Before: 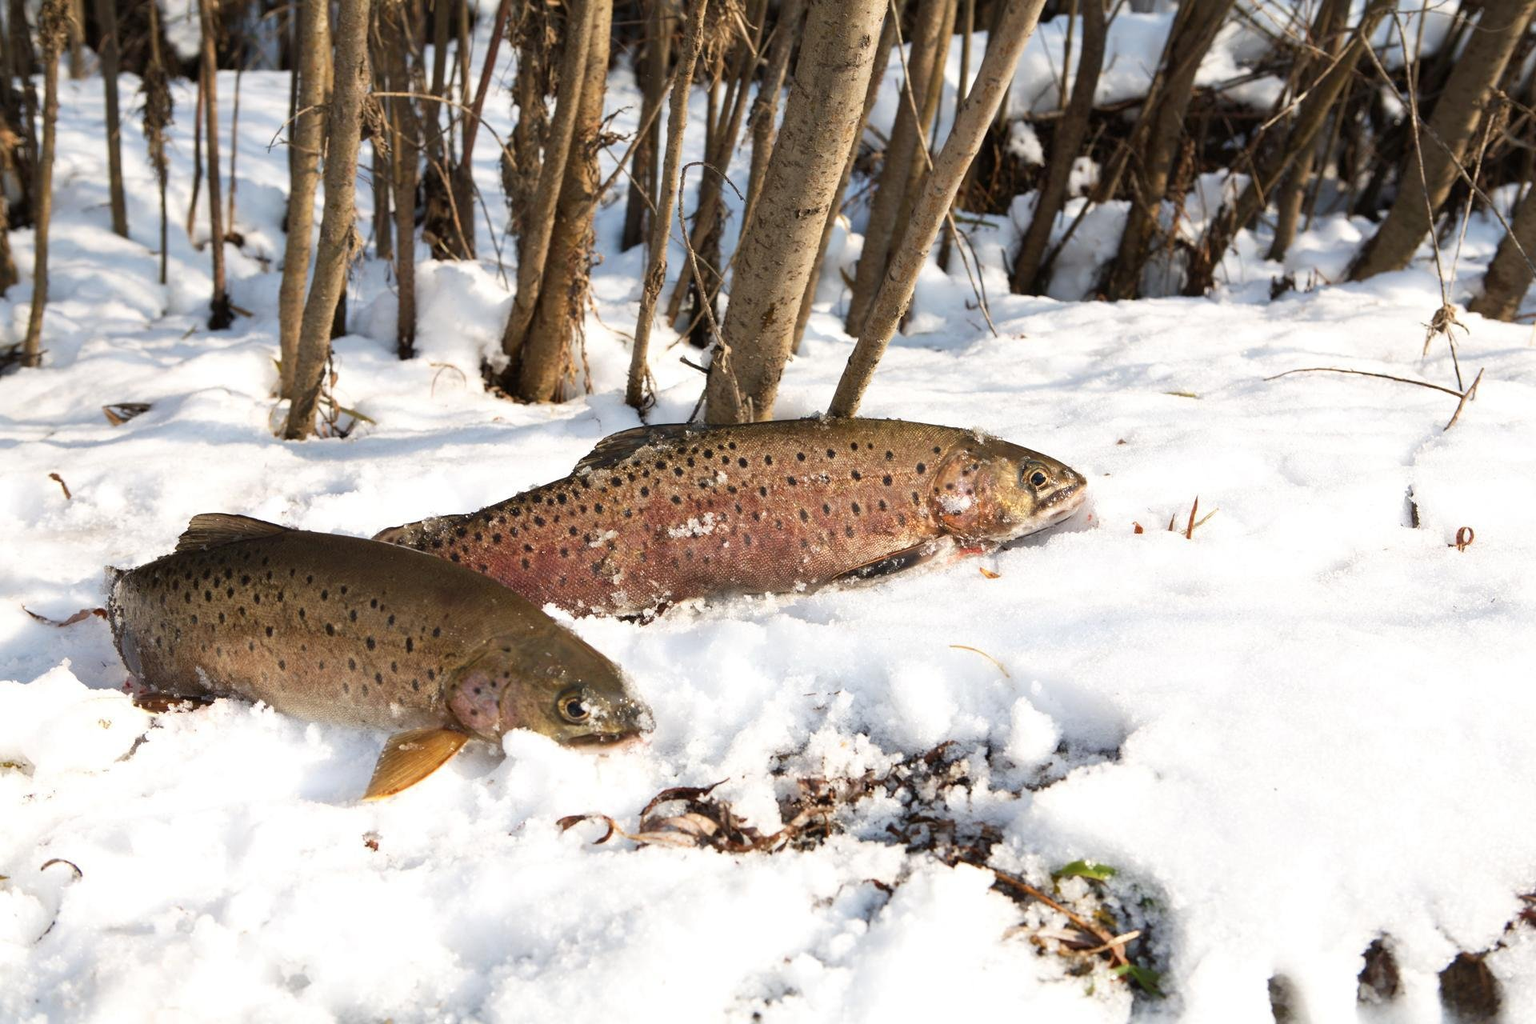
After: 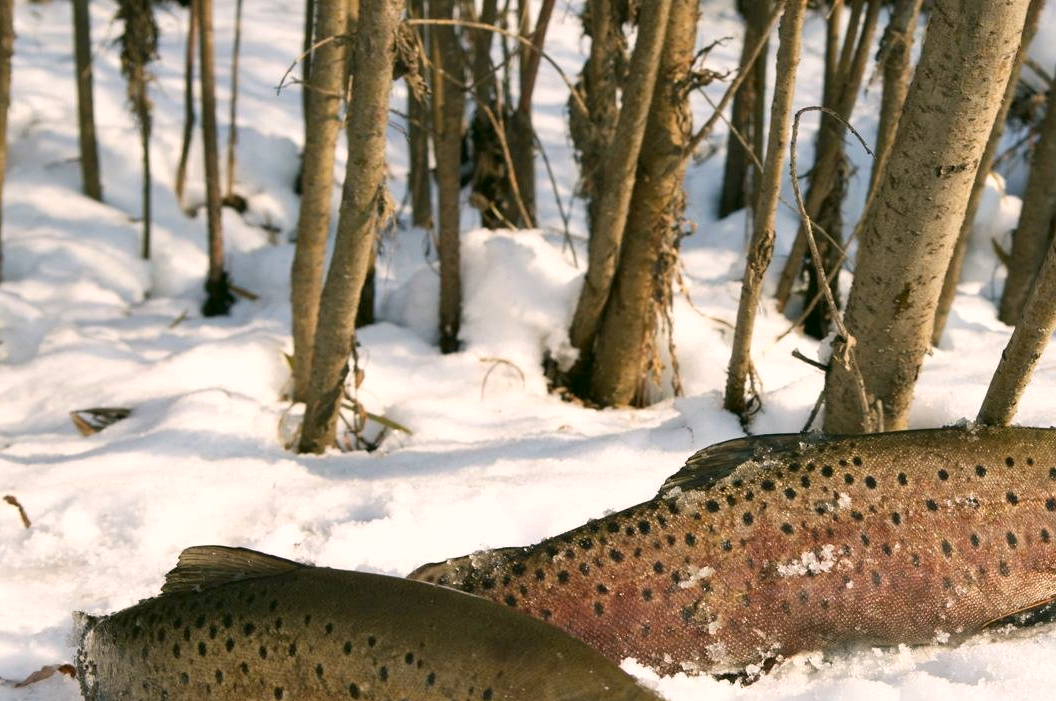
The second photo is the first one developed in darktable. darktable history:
color correction: highlights a* 4.37, highlights b* 4.95, shadows a* -8.21, shadows b* 4.74
crop and rotate: left 3.054%, top 7.577%, right 41.919%, bottom 37.619%
